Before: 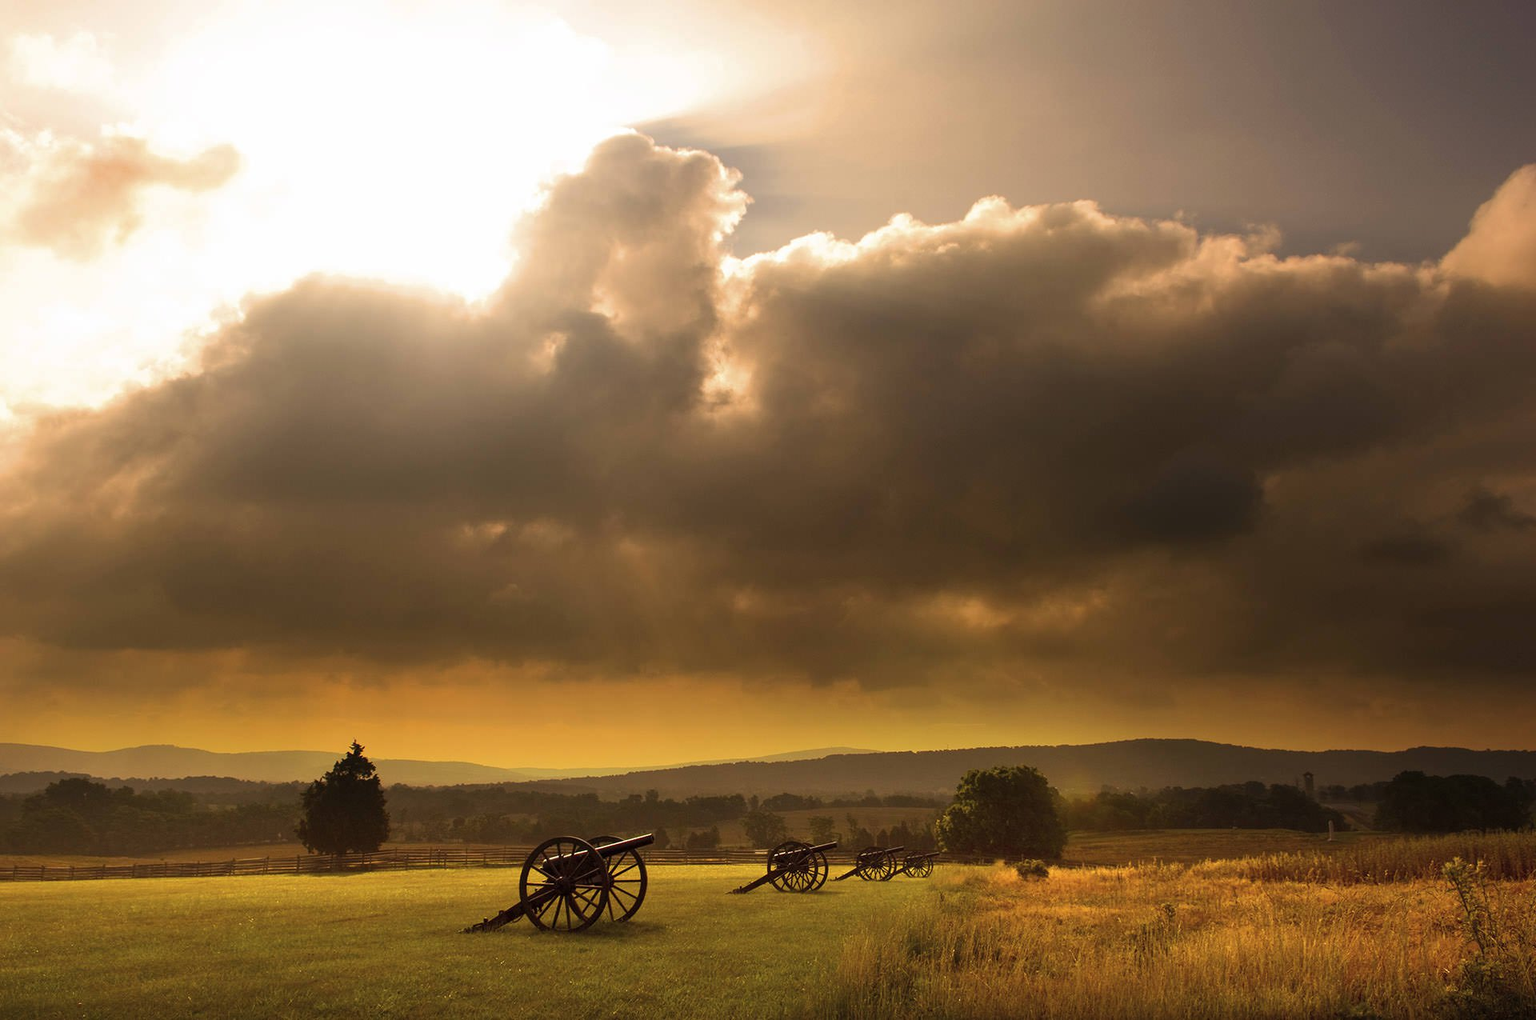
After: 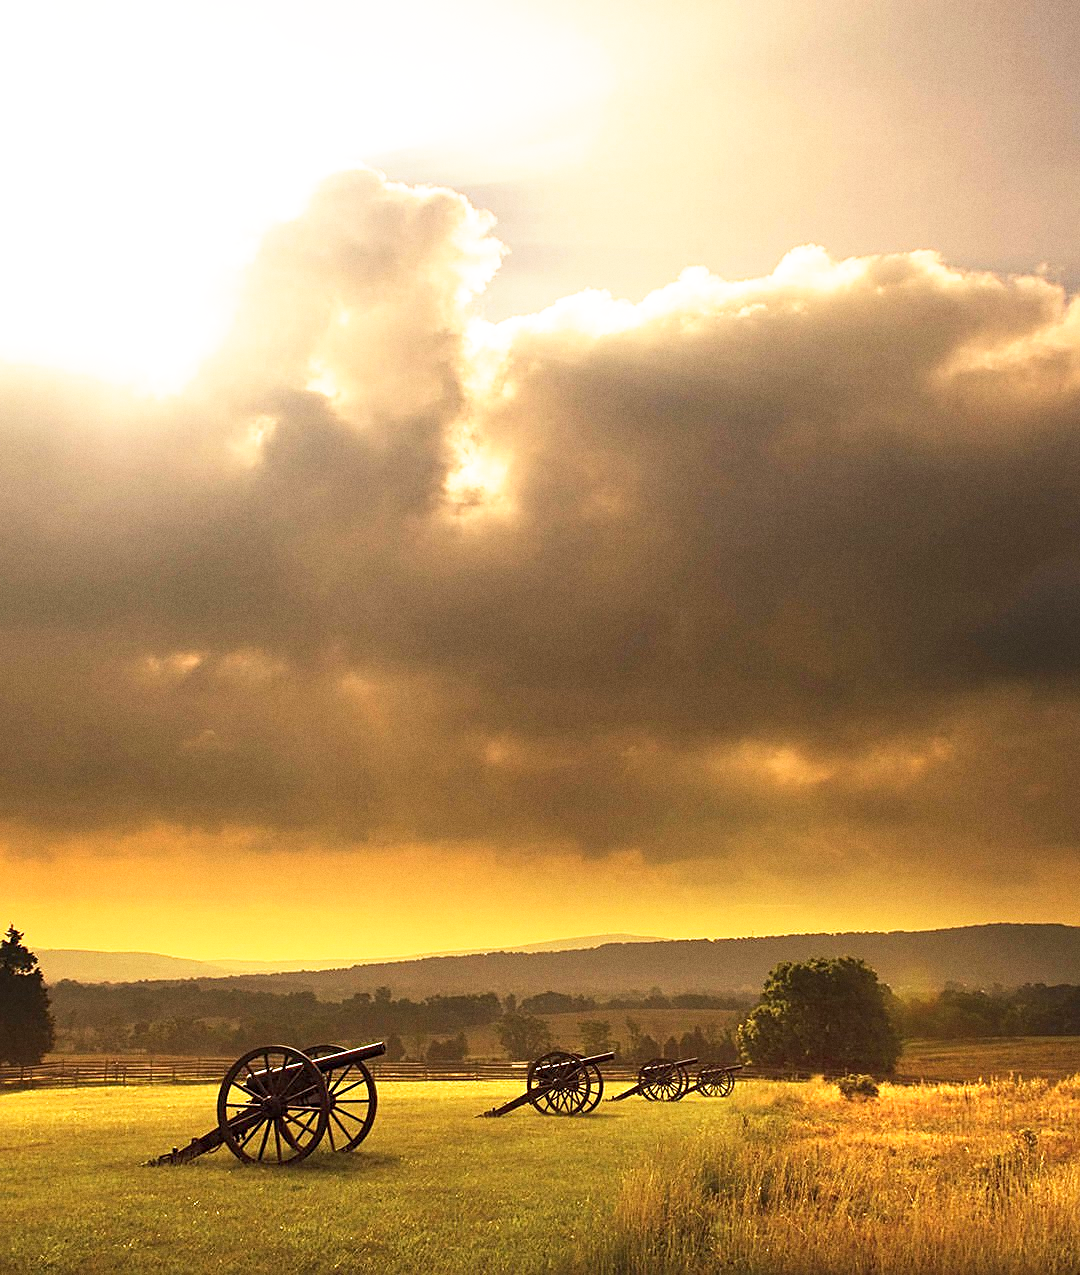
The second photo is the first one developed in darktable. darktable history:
crop and rotate: left 22.516%, right 21.234%
sharpen: on, module defaults
base curve: curves: ch0 [(0, 0) (0.495, 0.917) (1, 1)], preserve colors none
grain: coarseness 0.09 ISO
